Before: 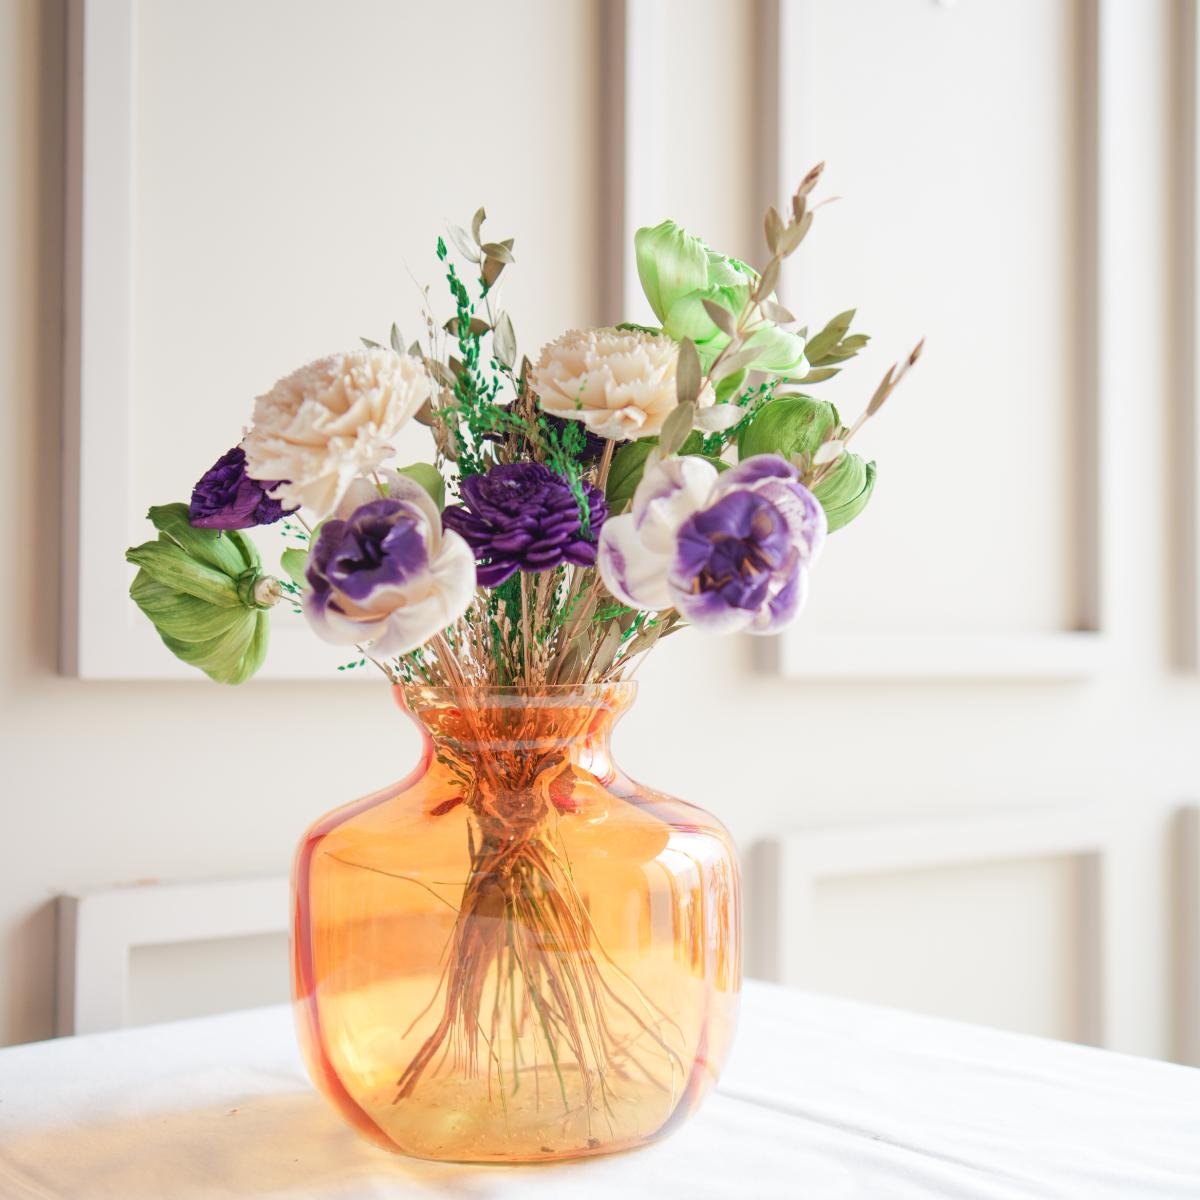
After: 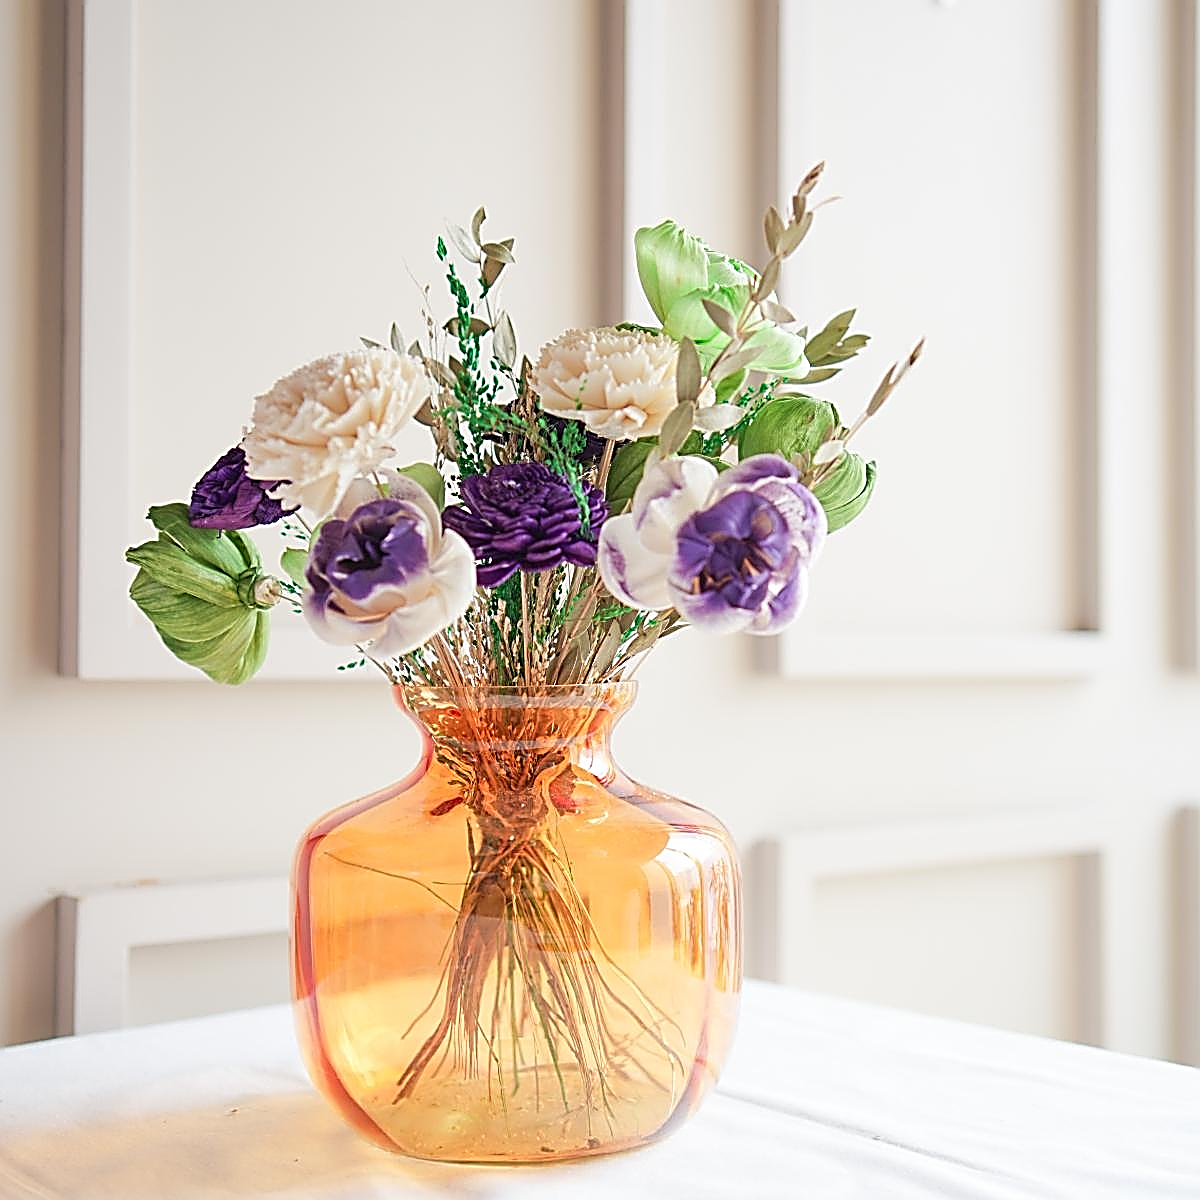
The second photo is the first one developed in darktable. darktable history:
sharpen: amount 1.876
